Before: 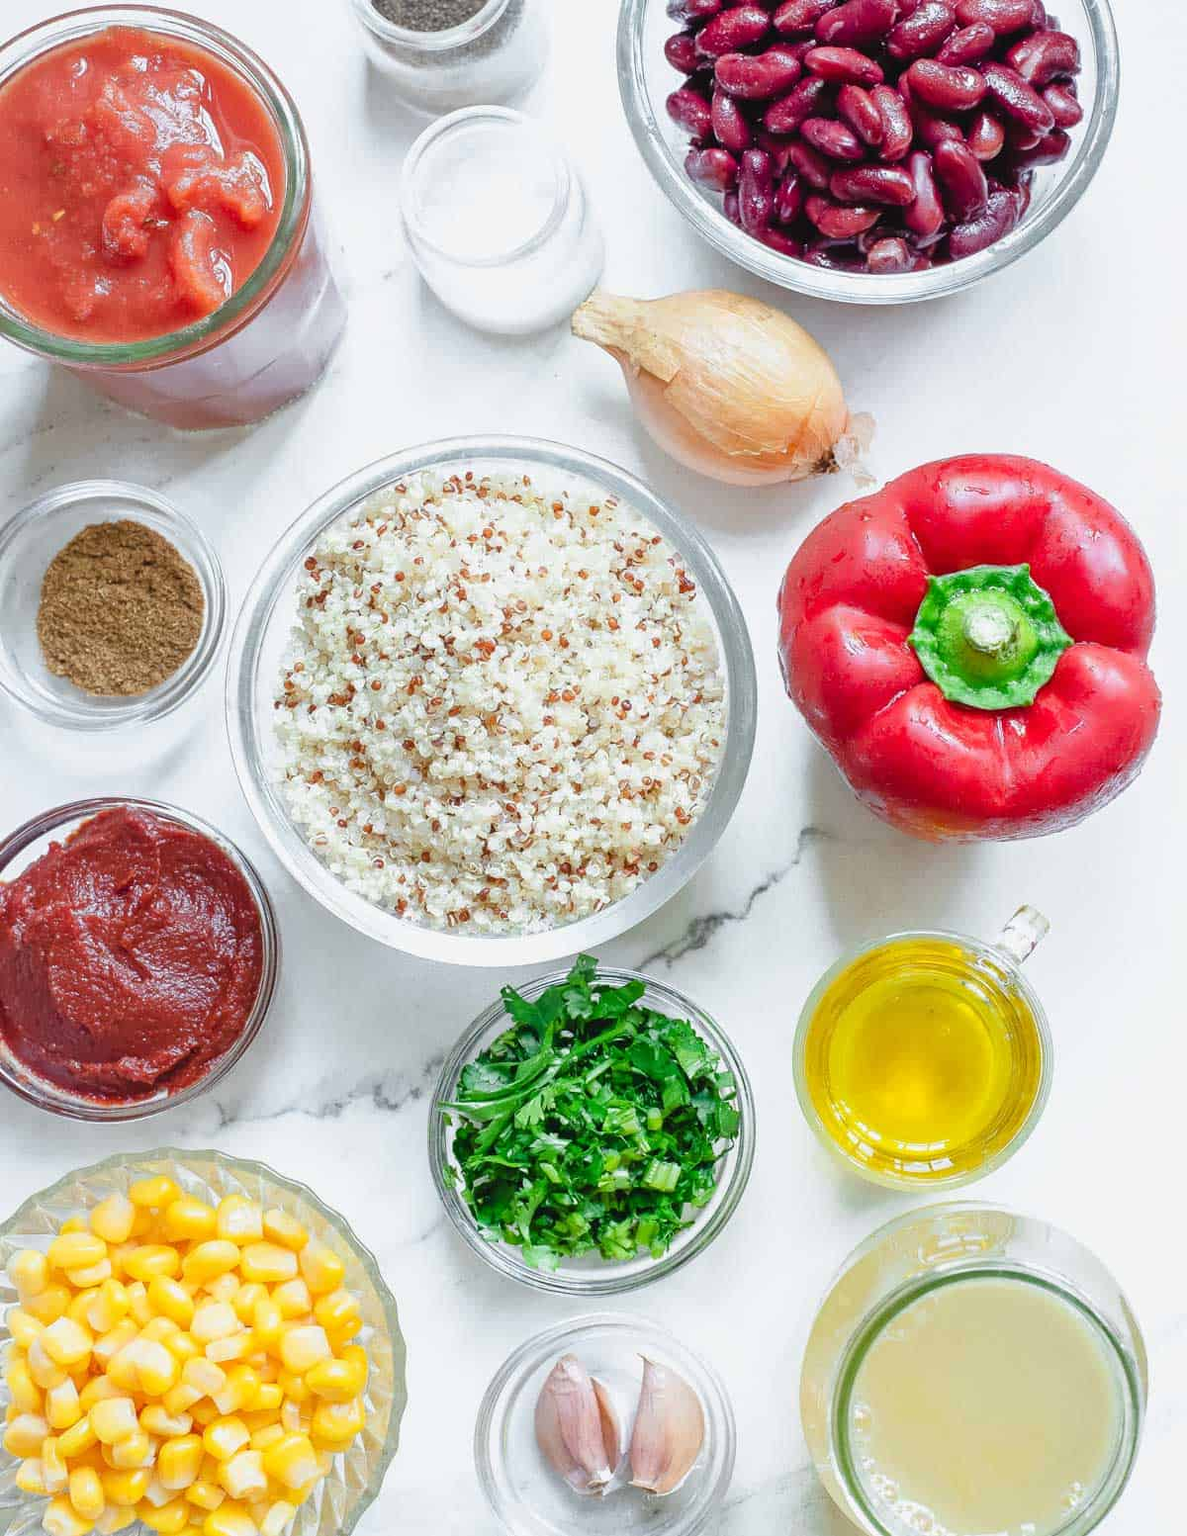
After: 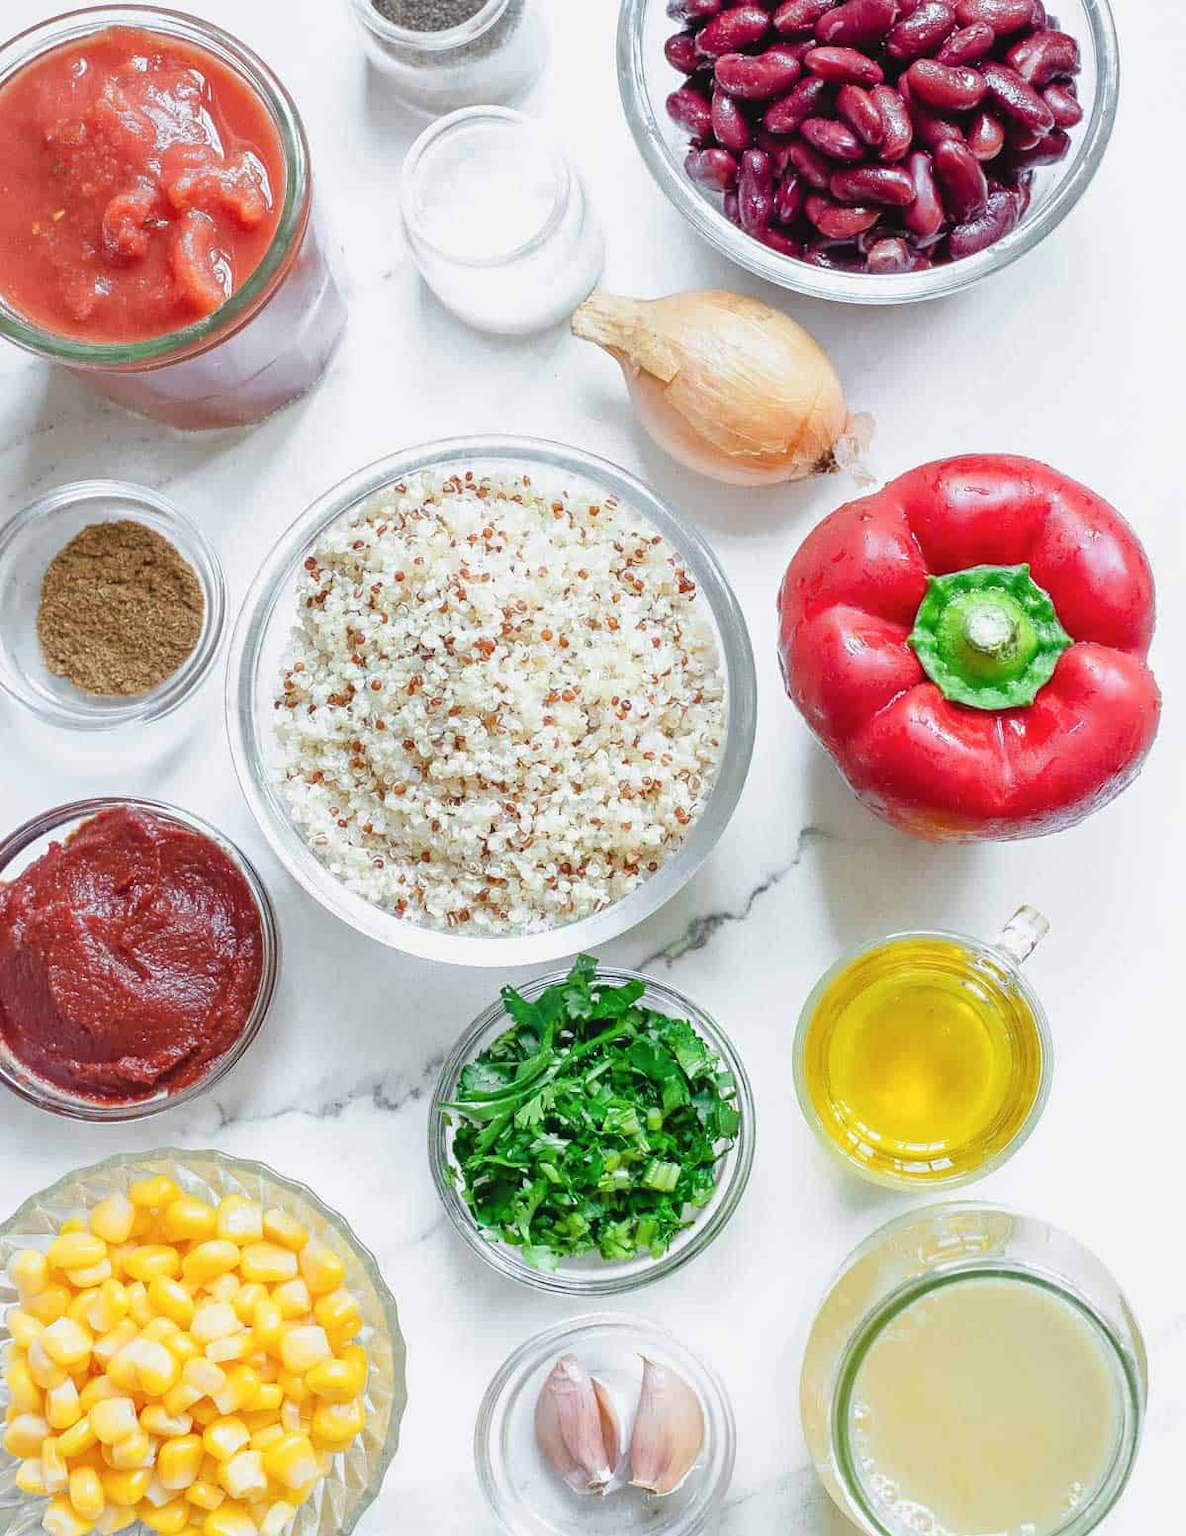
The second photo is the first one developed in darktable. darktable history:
contrast brightness saturation: saturation -0.032
tone equalizer: on, module defaults
